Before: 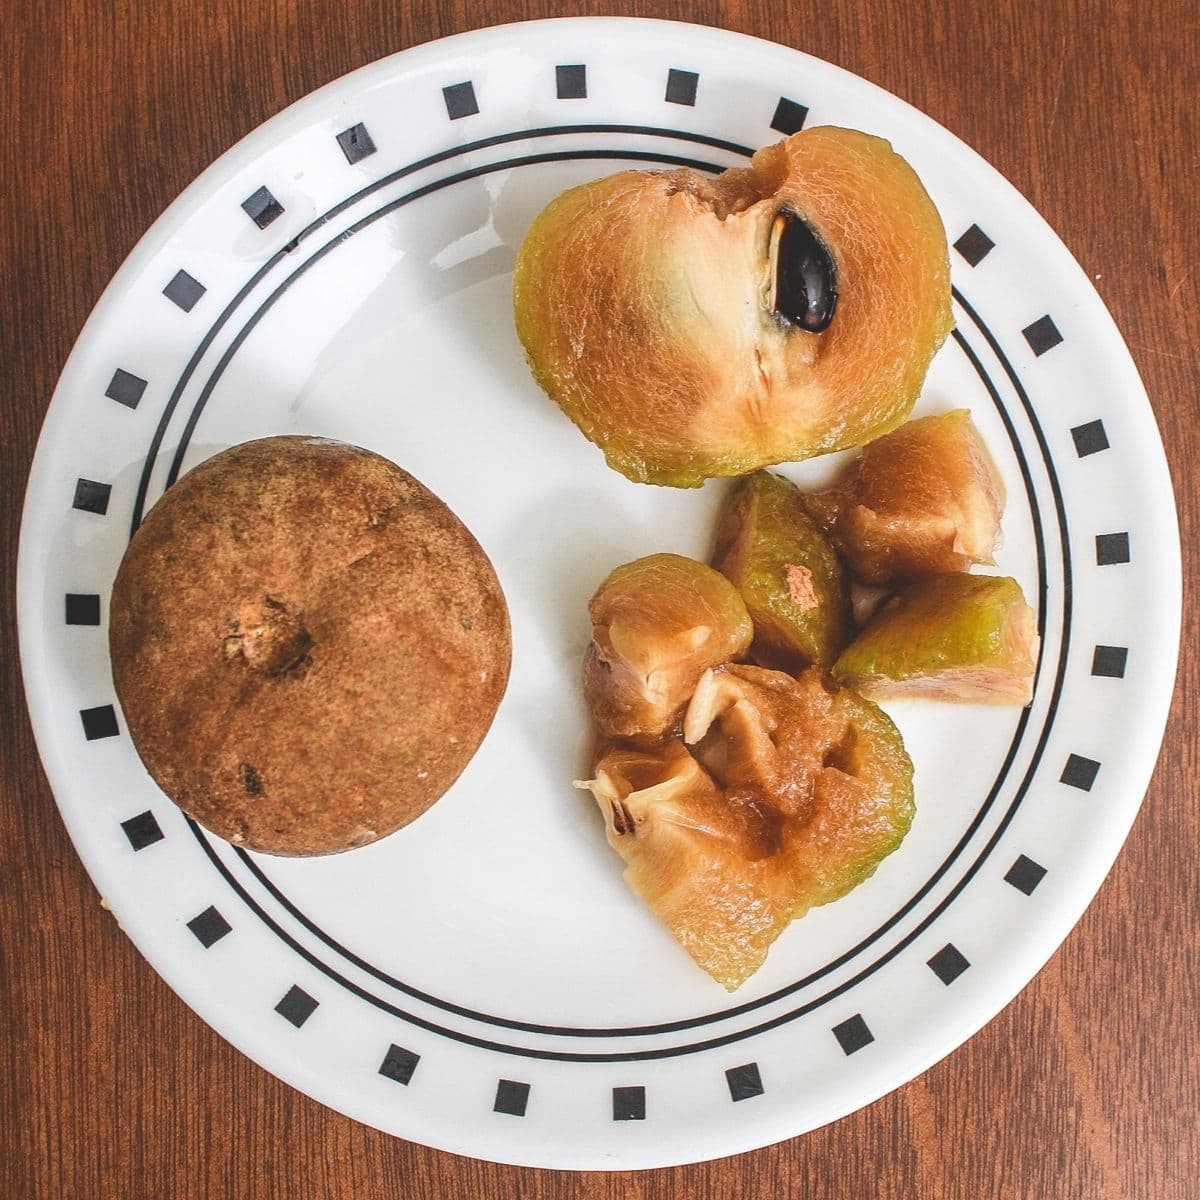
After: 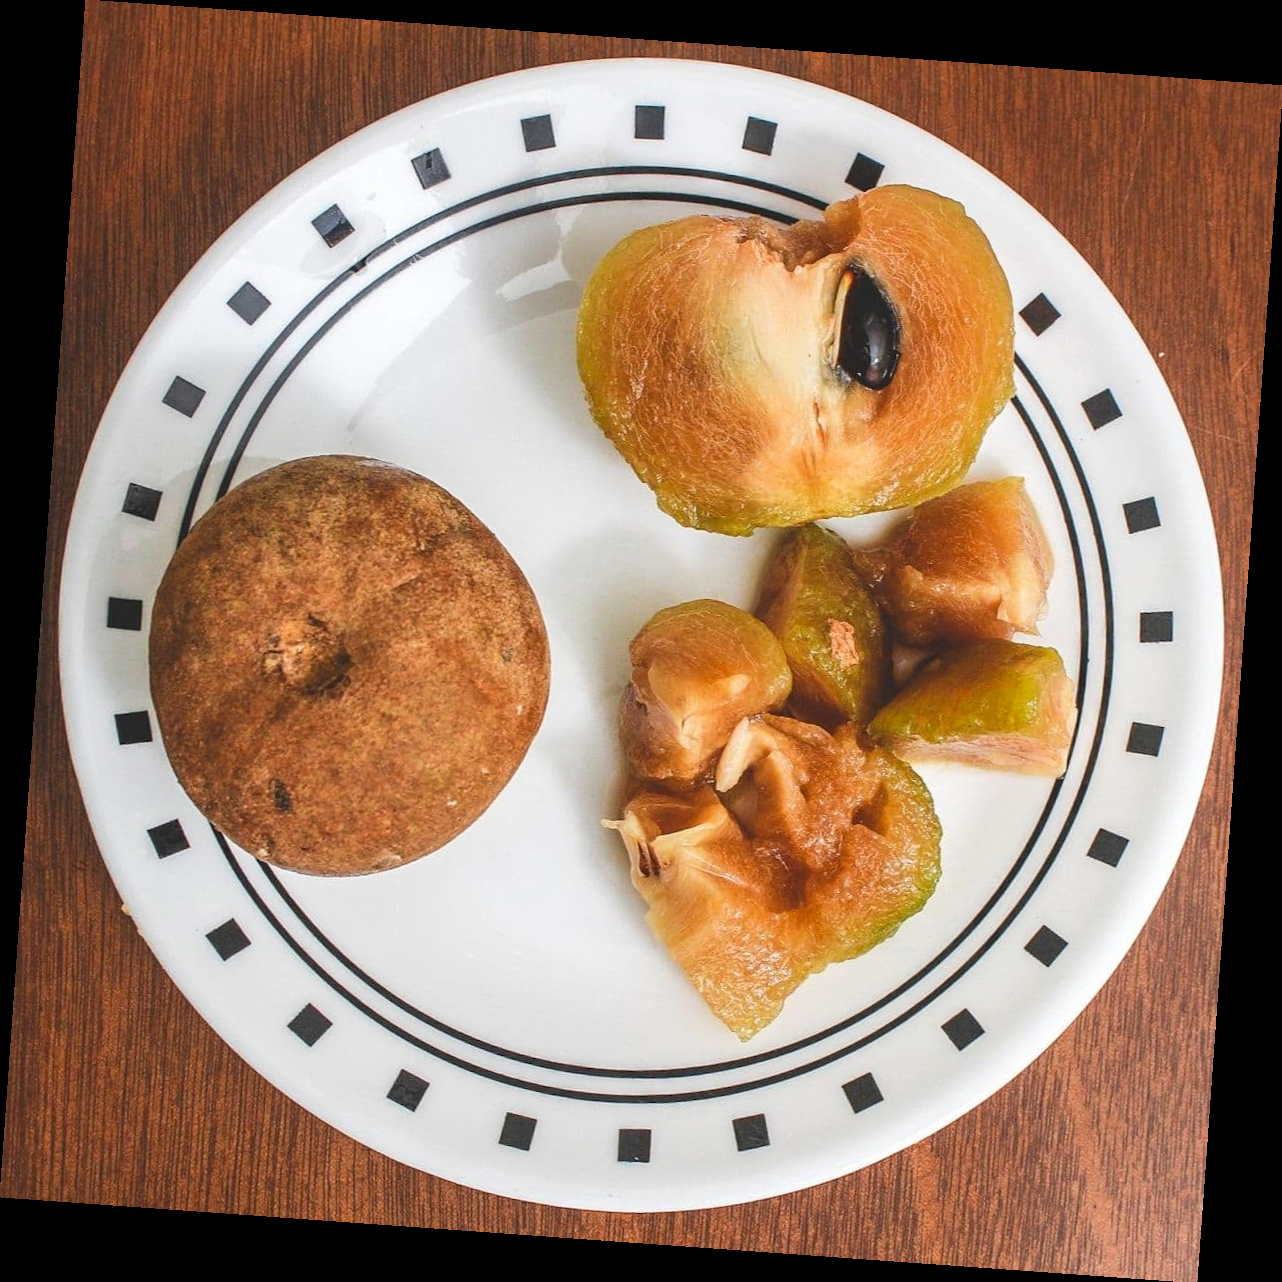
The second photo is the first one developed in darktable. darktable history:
rotate and perspective: rotation 4.1°, automatic cropping off
contrast brightness saturation: saturation 0.1
